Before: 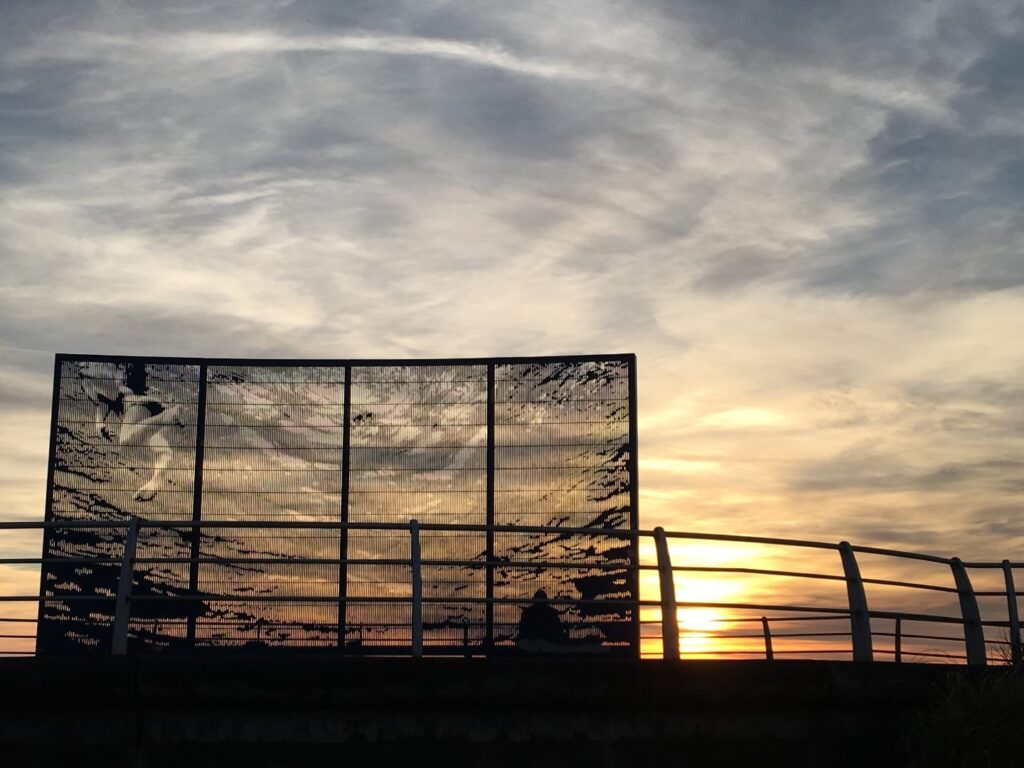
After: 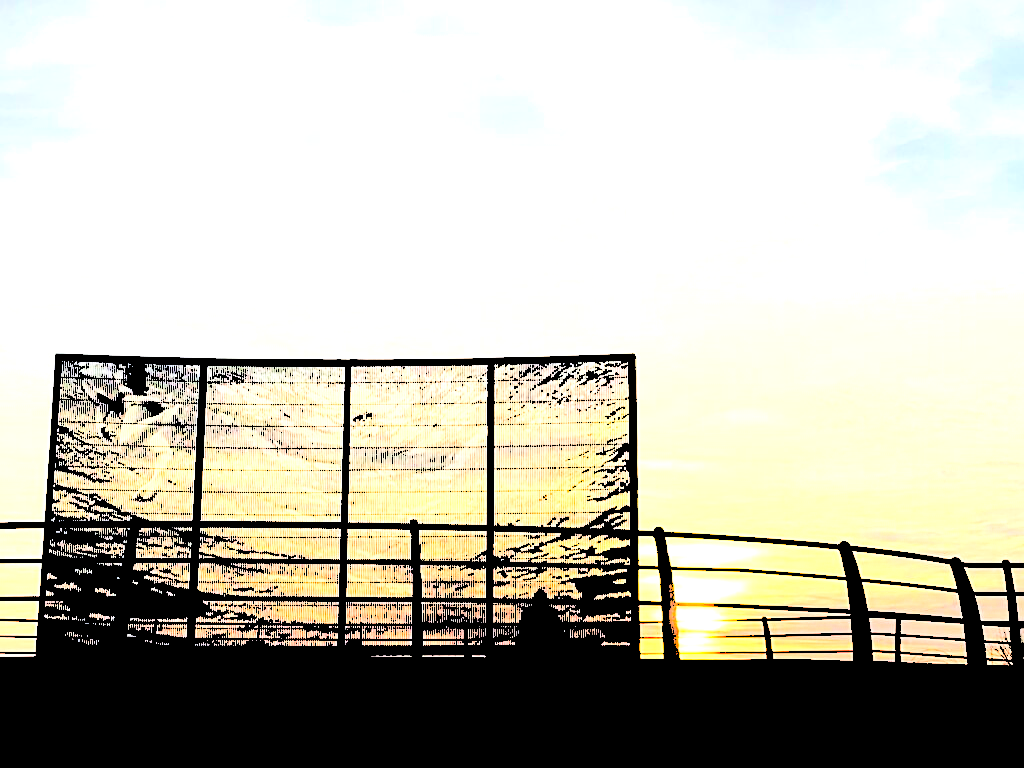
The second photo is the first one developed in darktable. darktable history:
sharpen: amount 0.568
levels: levels [0.246, 0.256, 0.506]
